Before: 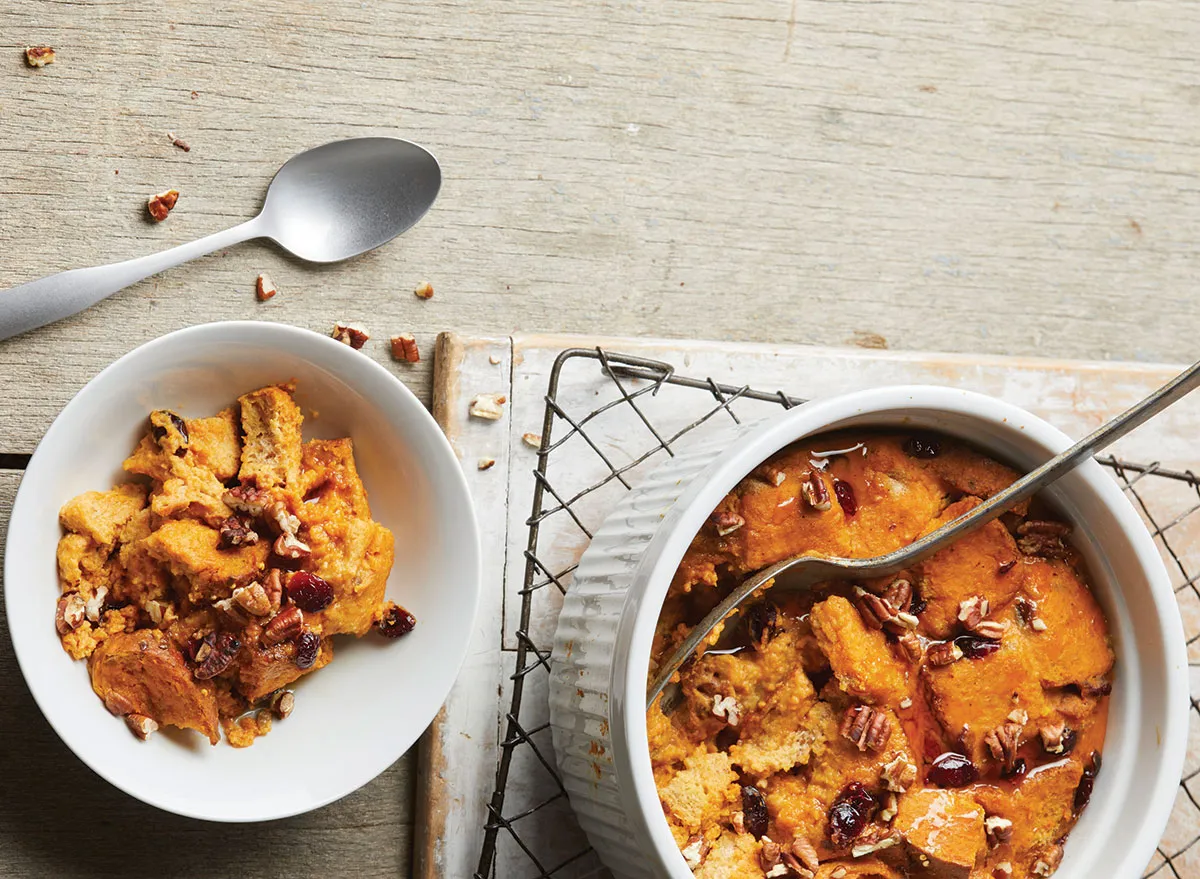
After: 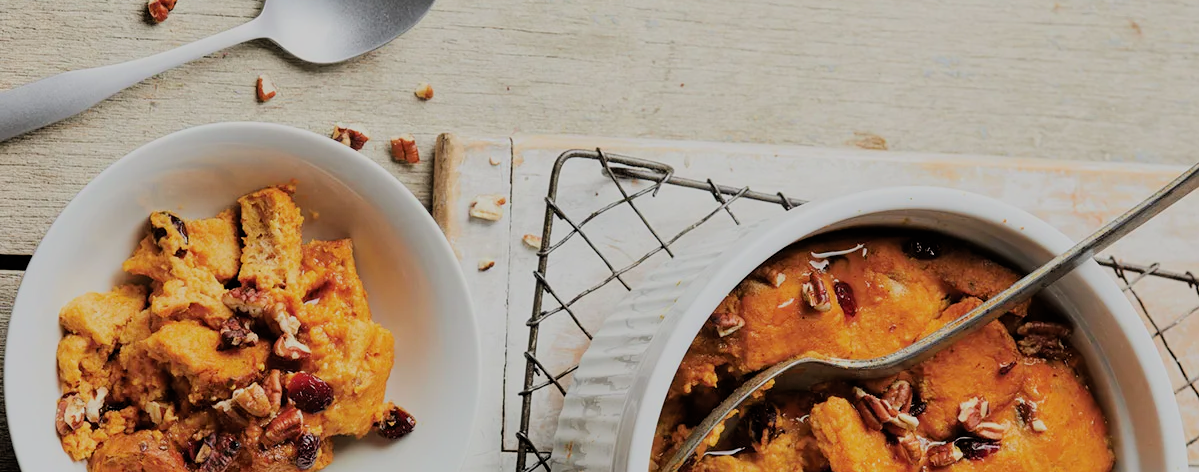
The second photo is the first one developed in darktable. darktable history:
filmic rgb: black relative exposure -6.2 EV, white relative exposure 6.95 EV, hardness 2.25, color science v6 (2022)
crop and rotate: top 22.692%, bottom 23.609%
